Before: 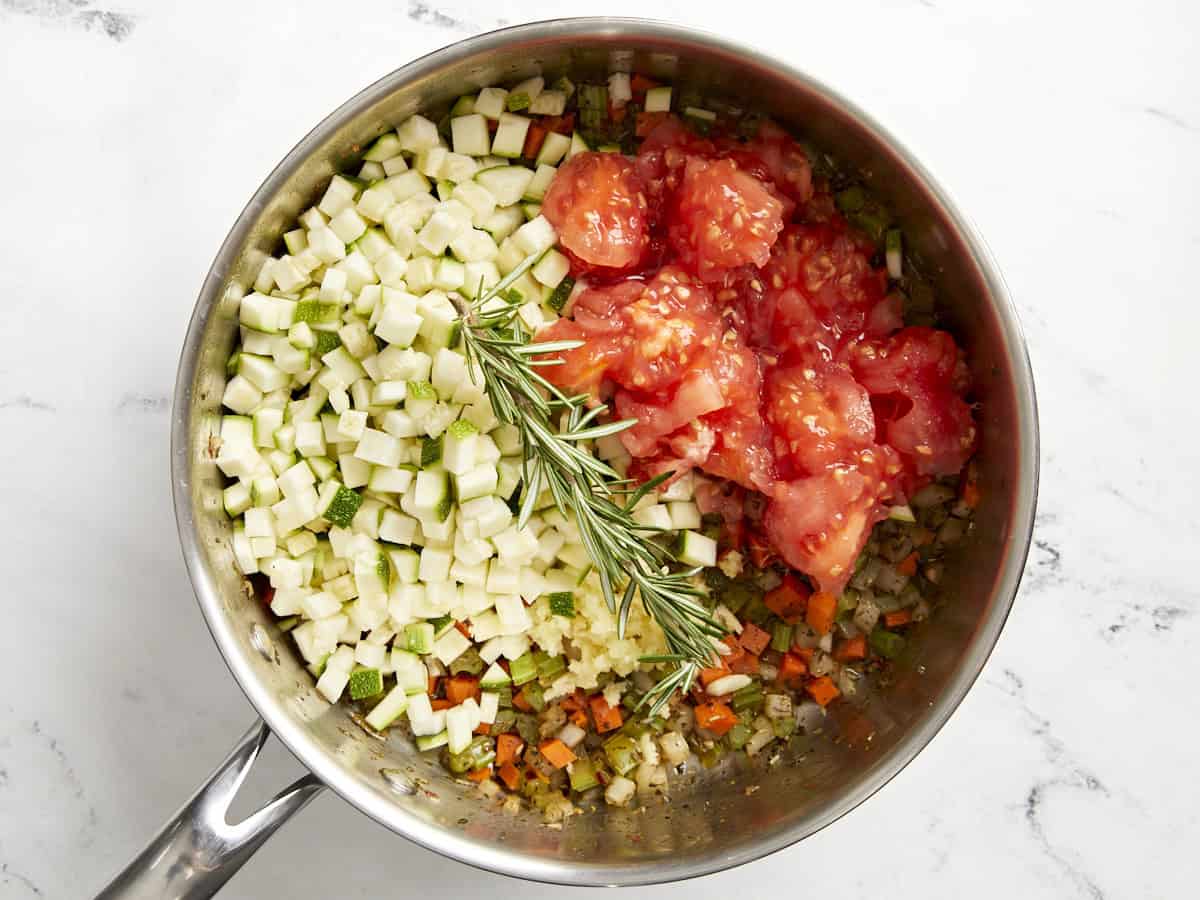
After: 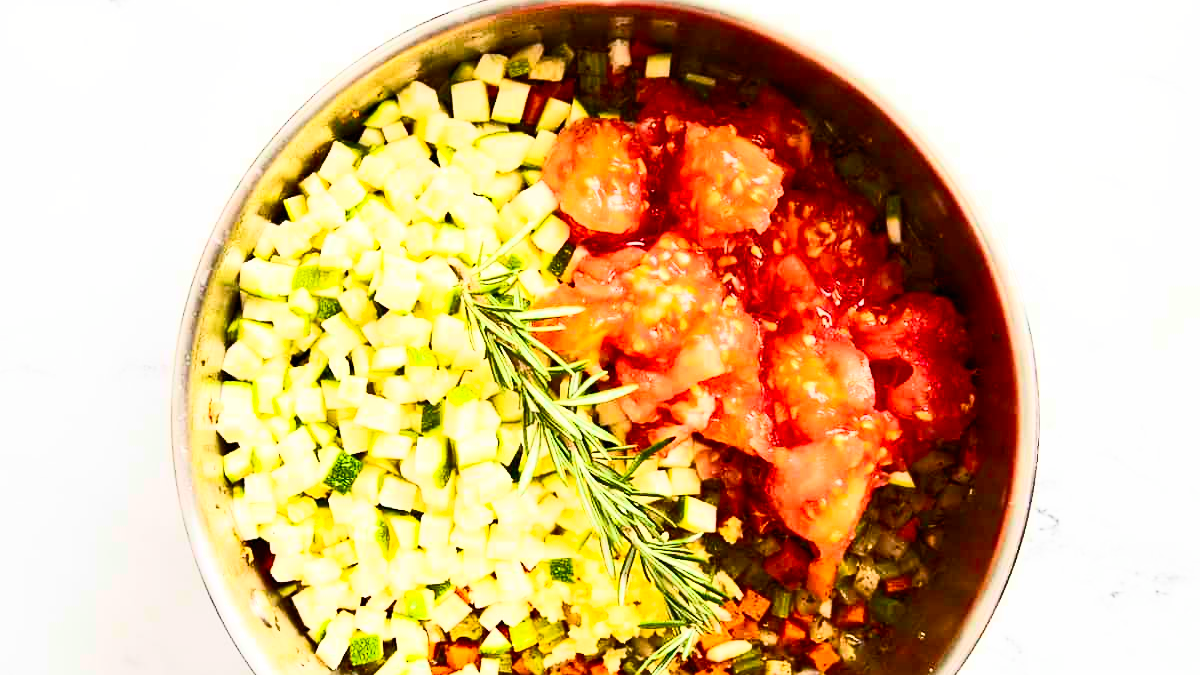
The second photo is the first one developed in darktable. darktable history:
crop: top 3.857%, bottom 21.132%
contrast brightness saturation: contrast 0.62, brightness 0.34, saturation 0.14
color balance rgb: perceptual saturation grading › global saturation 25%, perceptual brilliance grading › mid-tones 10%, perceptual brilliance grading › shadows 15%, global vibrance 20%
